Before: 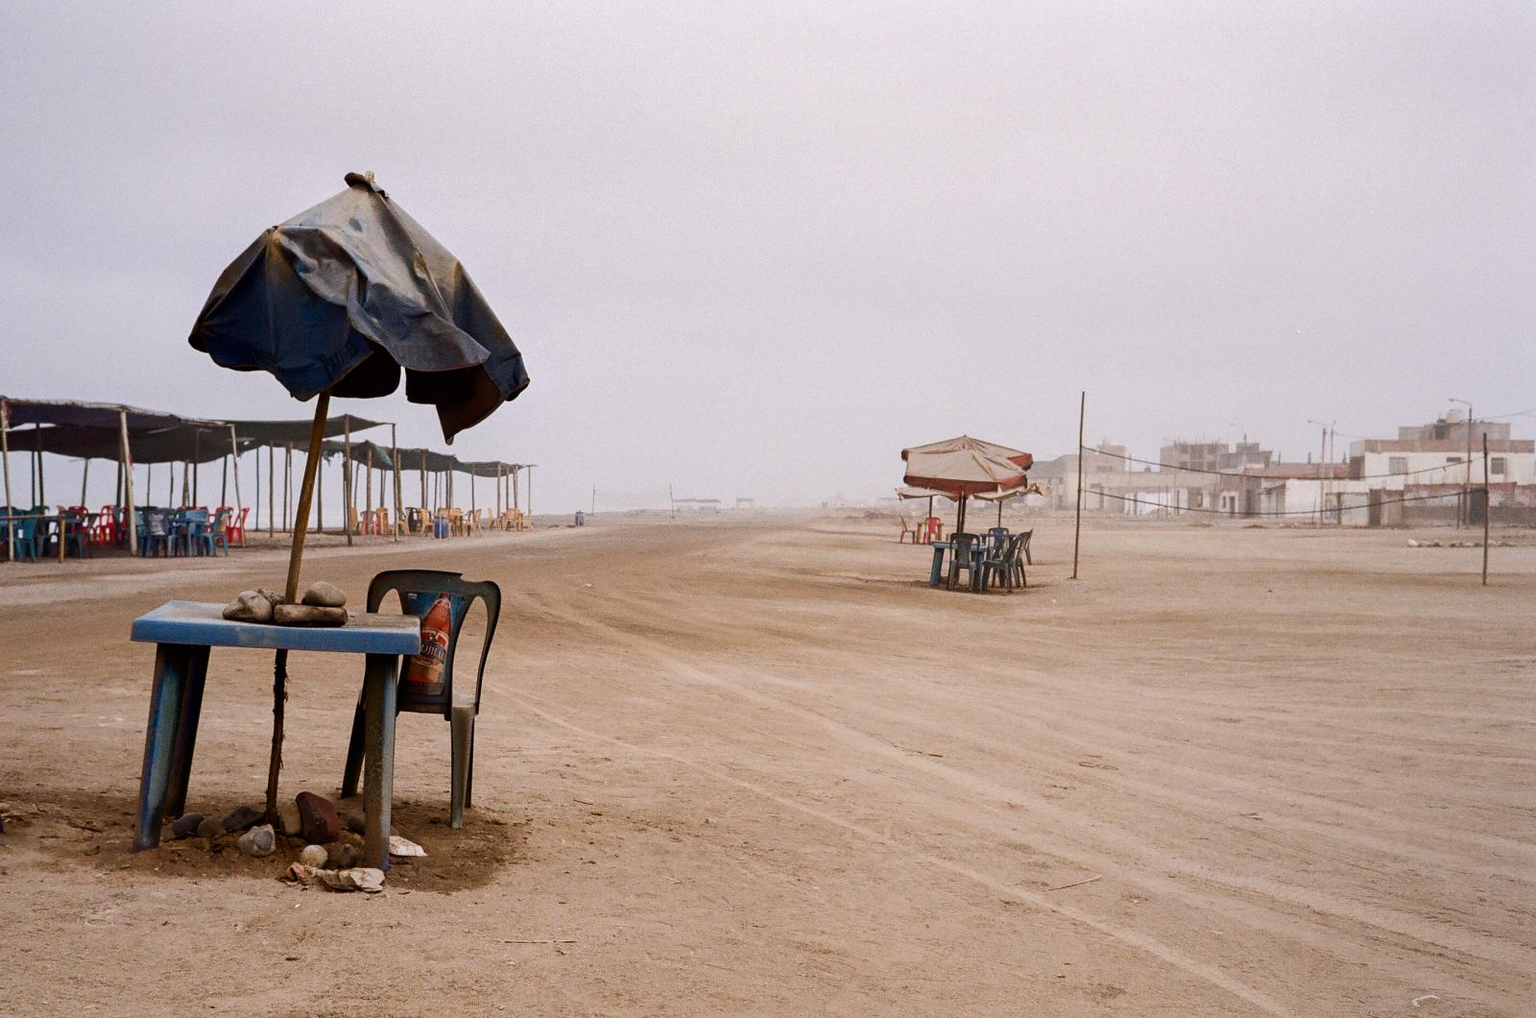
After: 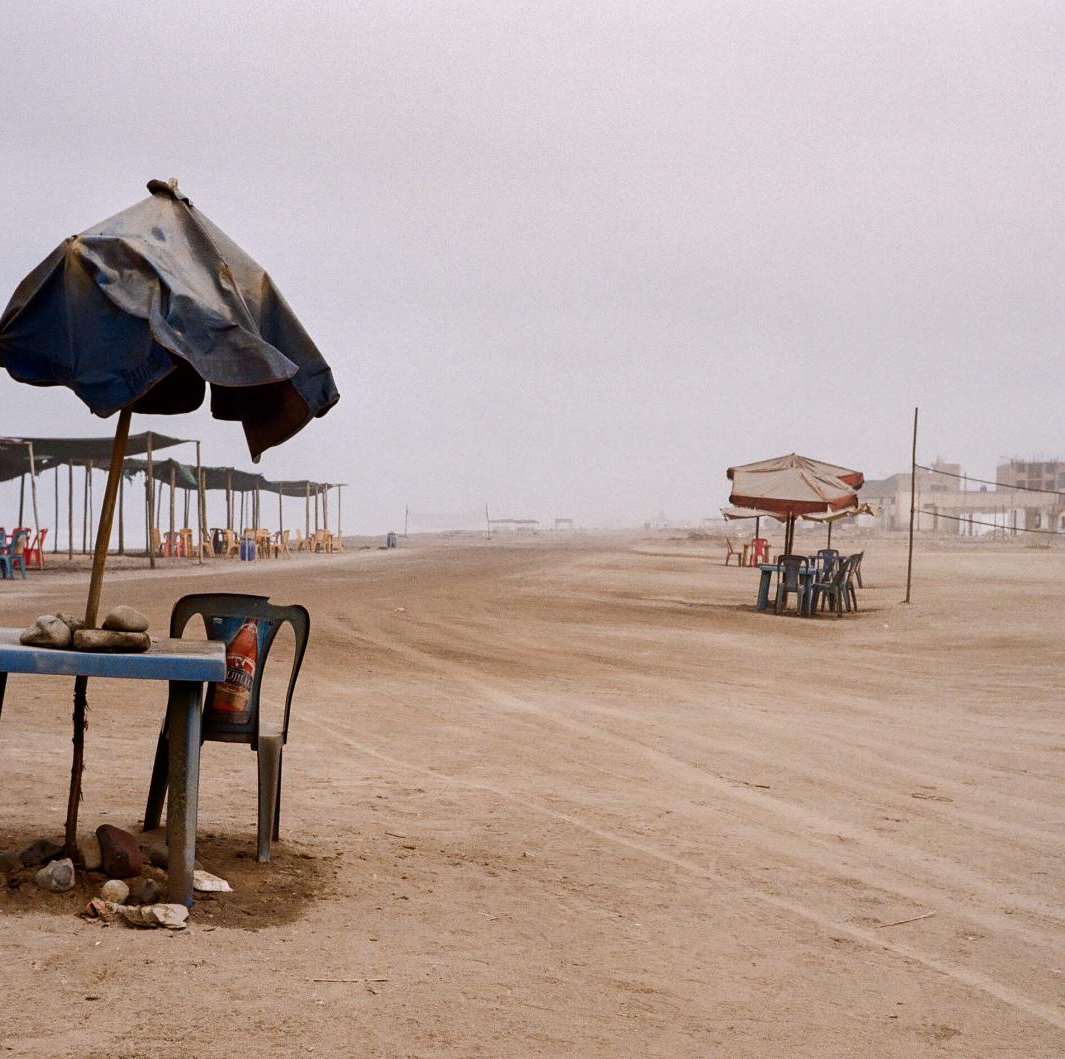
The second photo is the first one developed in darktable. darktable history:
crop and rotate: left 13.363%, right 20.043%
shadows and highlights: shadows 52.19, highlights -28.36, soften with gaussian
